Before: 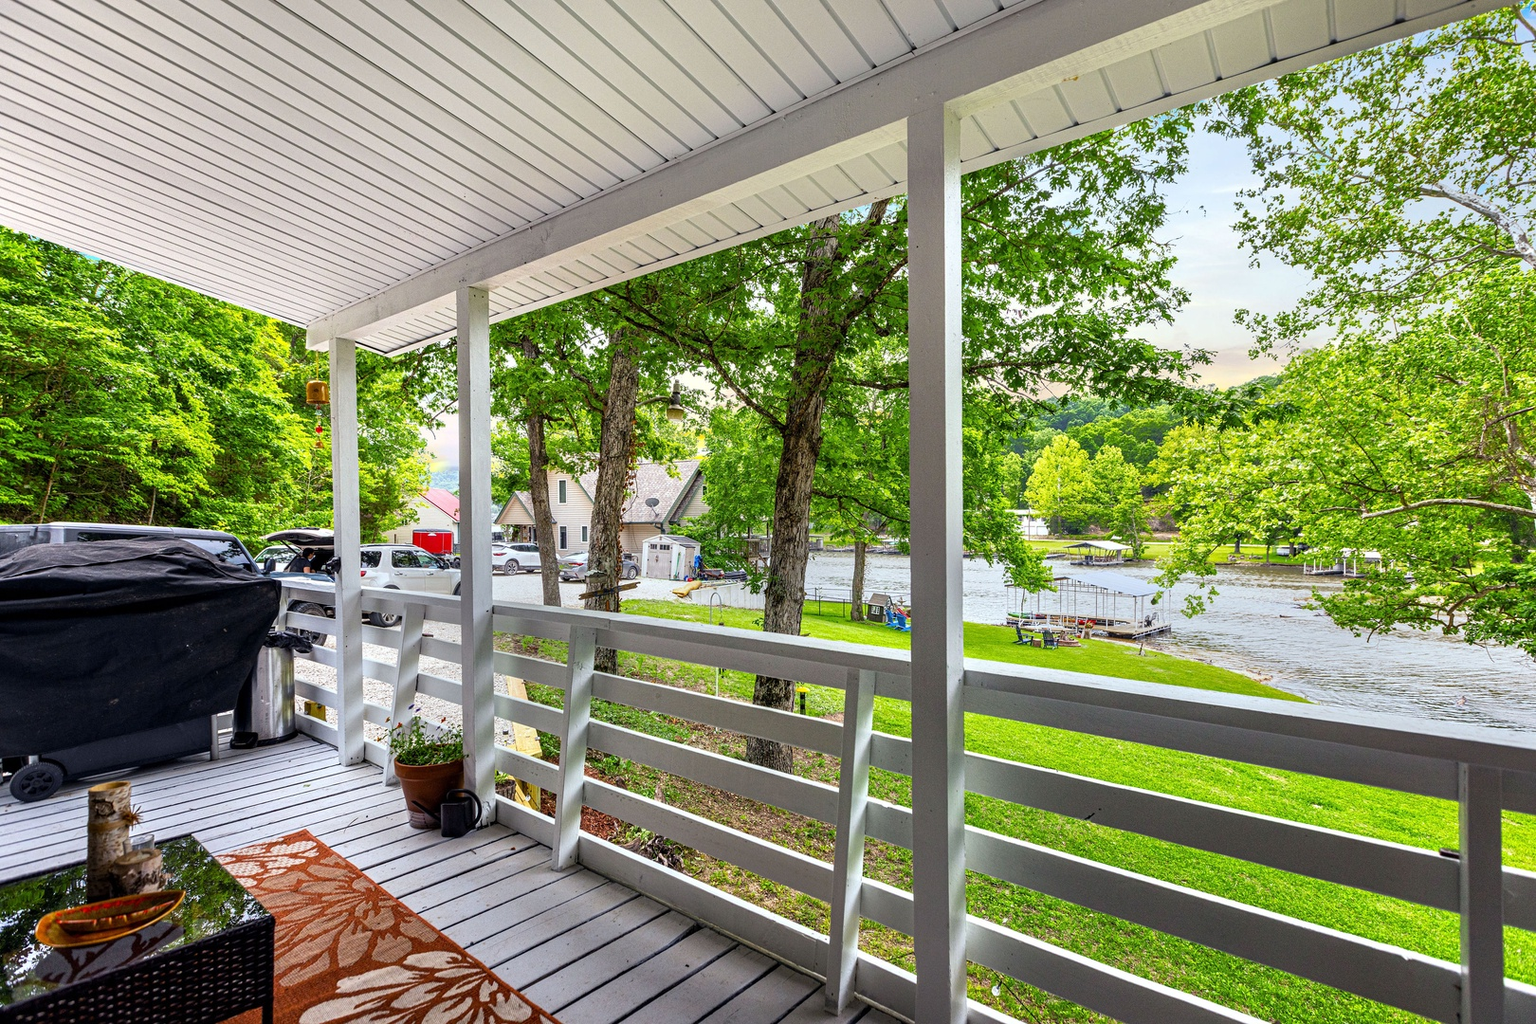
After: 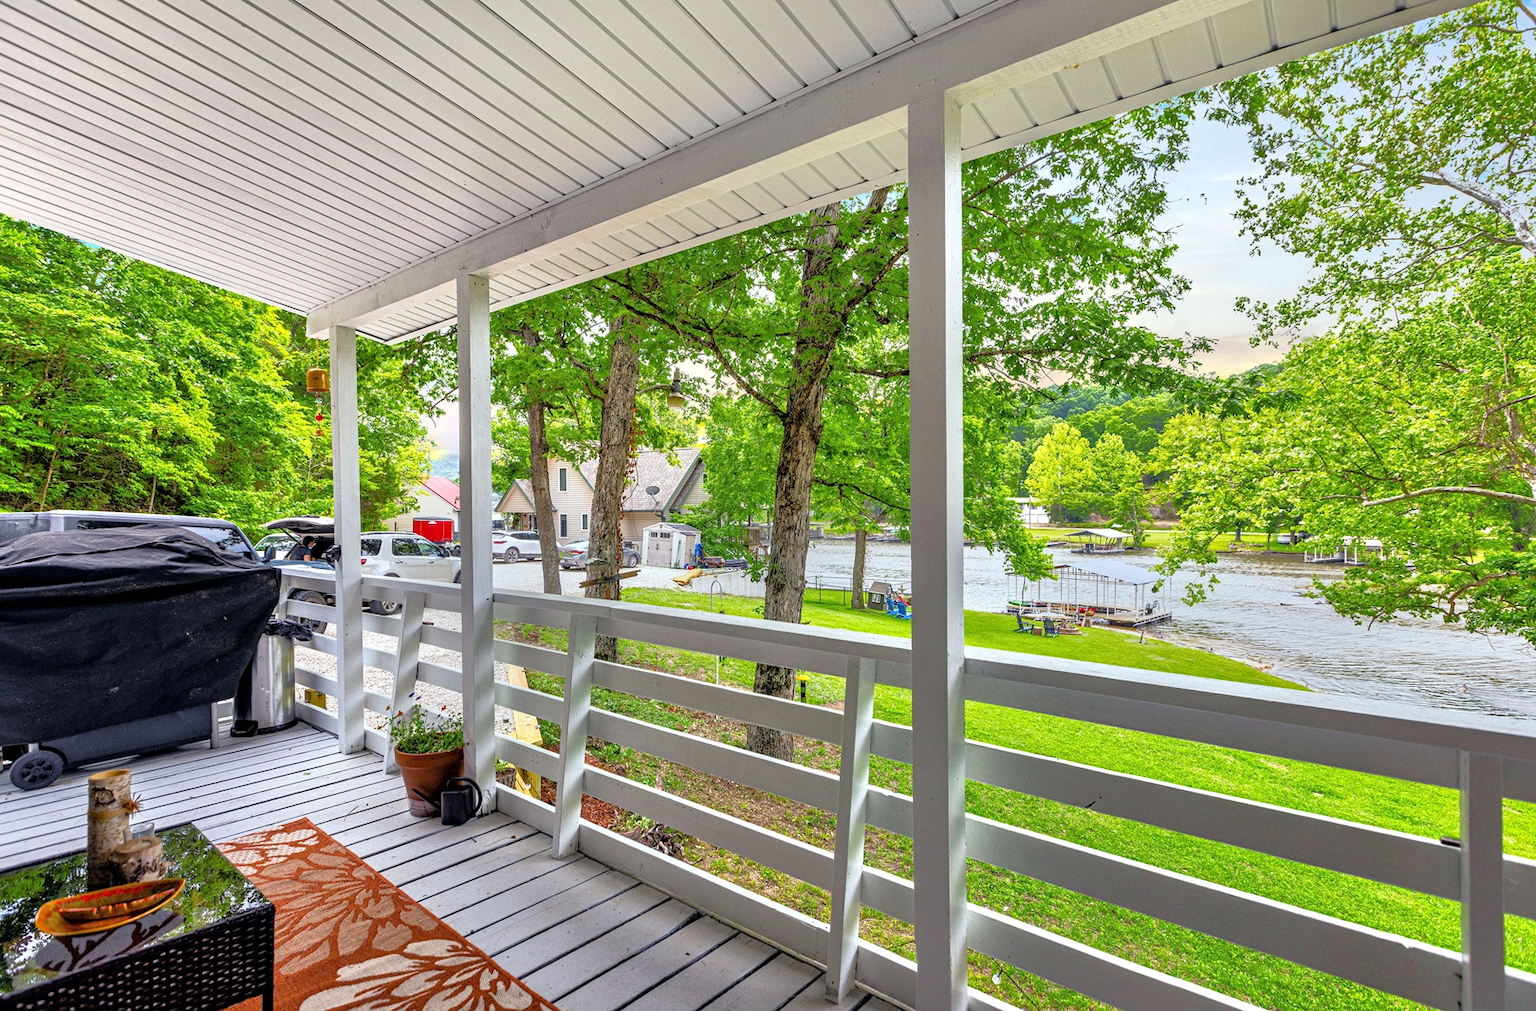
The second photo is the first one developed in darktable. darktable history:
crop: top 1.26%, right 0.021%
tone equalizer: -7 EV 0.146 EV, -6 EV 0.613 EV, -5 EV 1.17 EV, -4 EV 1.33 EV, -3 EV 1.15 EV, -2 EV 0.6 EV, -1 EV 0.155 EV
